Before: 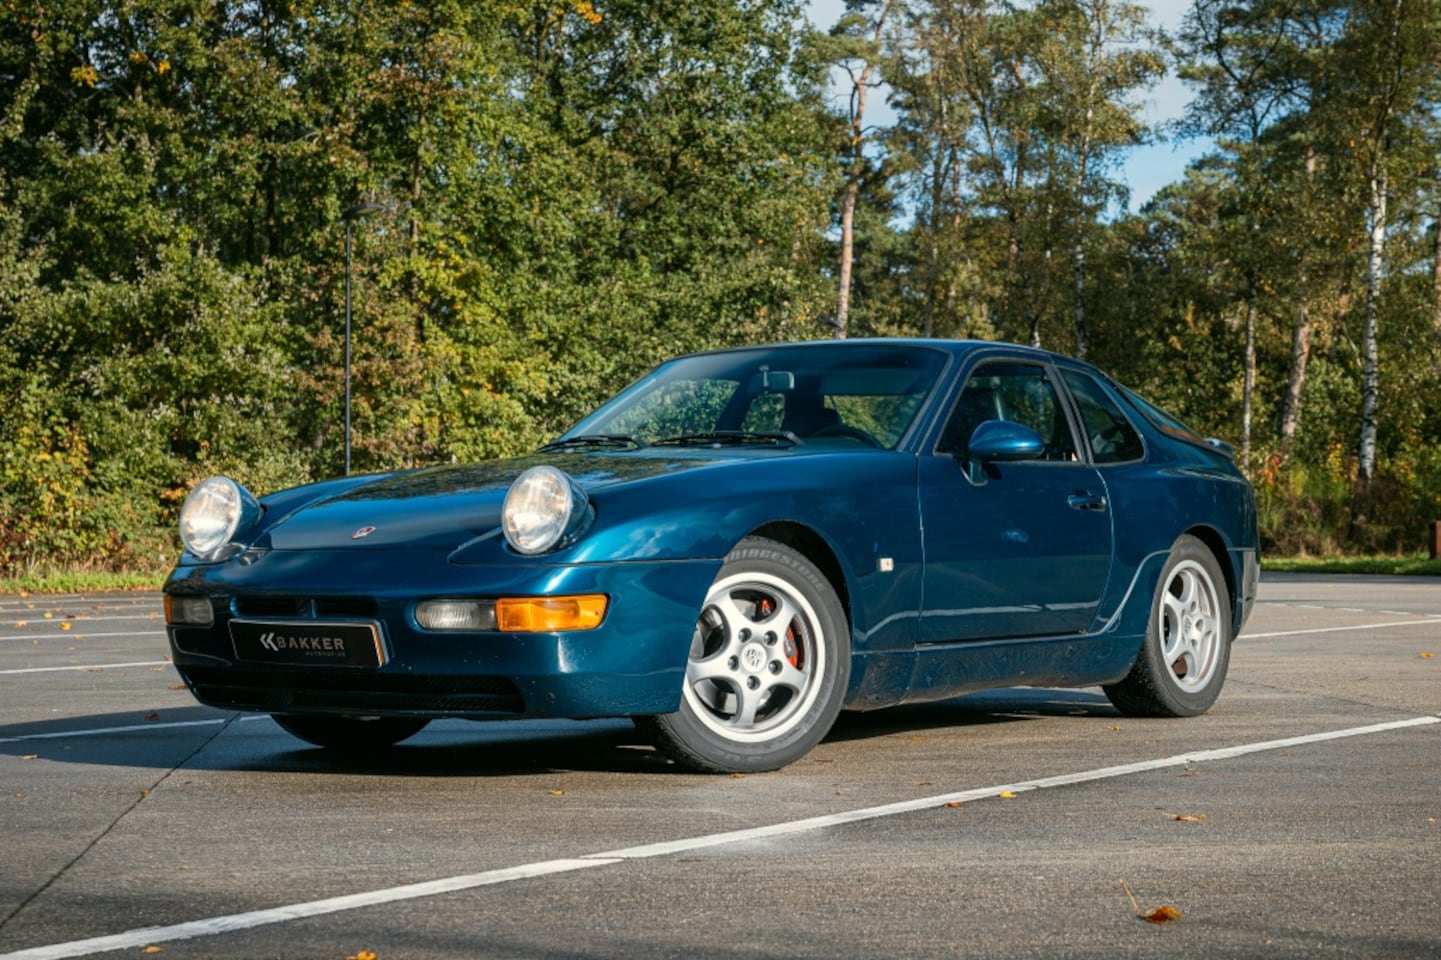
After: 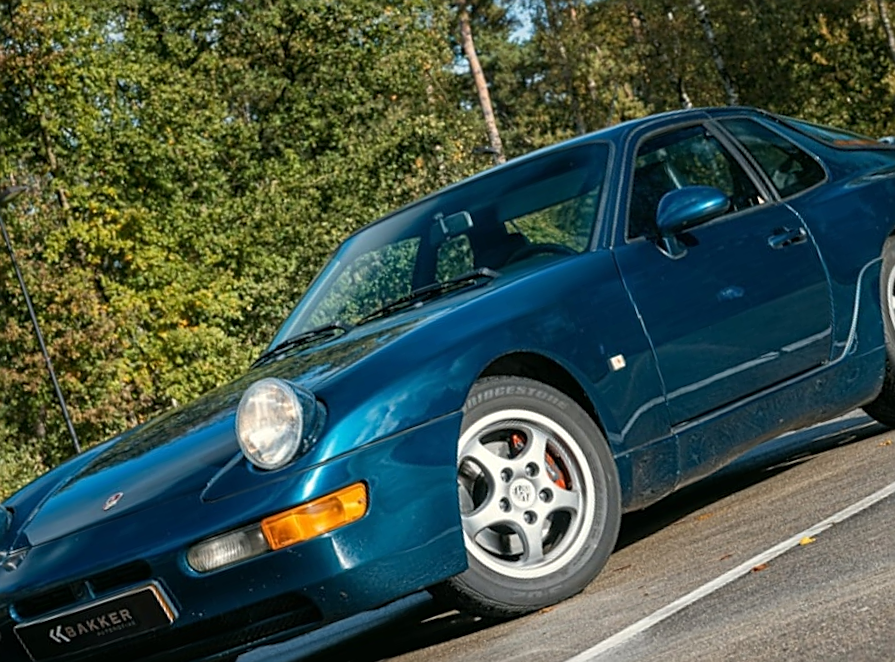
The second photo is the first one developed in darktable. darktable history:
crop and rotate: angle 18.9°, left 6.994%, right 4.02%, bottom 1.177%
sharpen: on, module defaults
